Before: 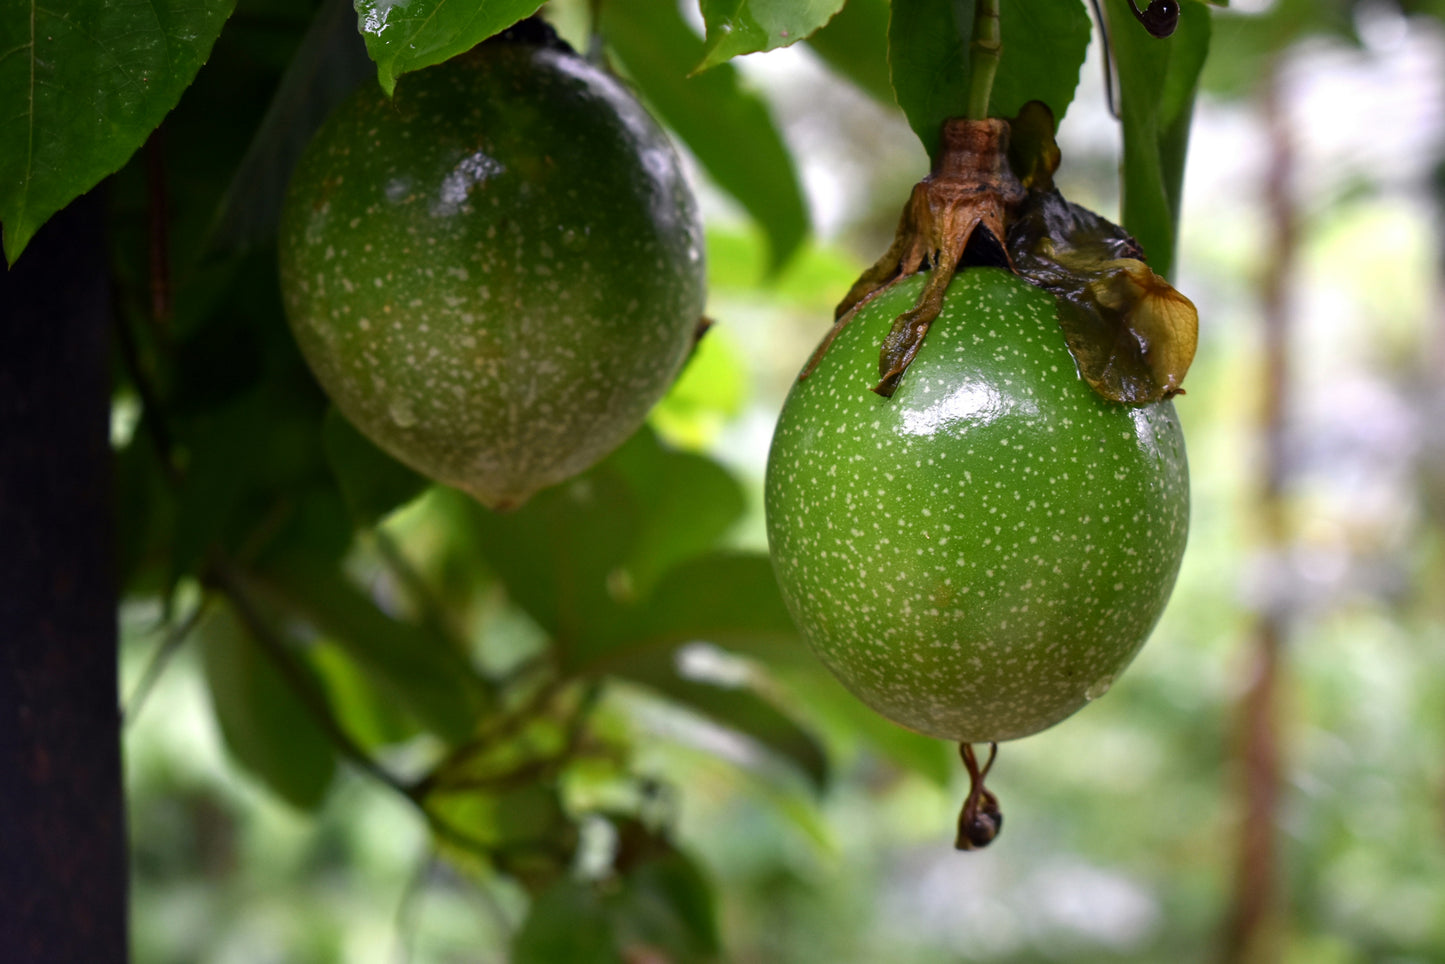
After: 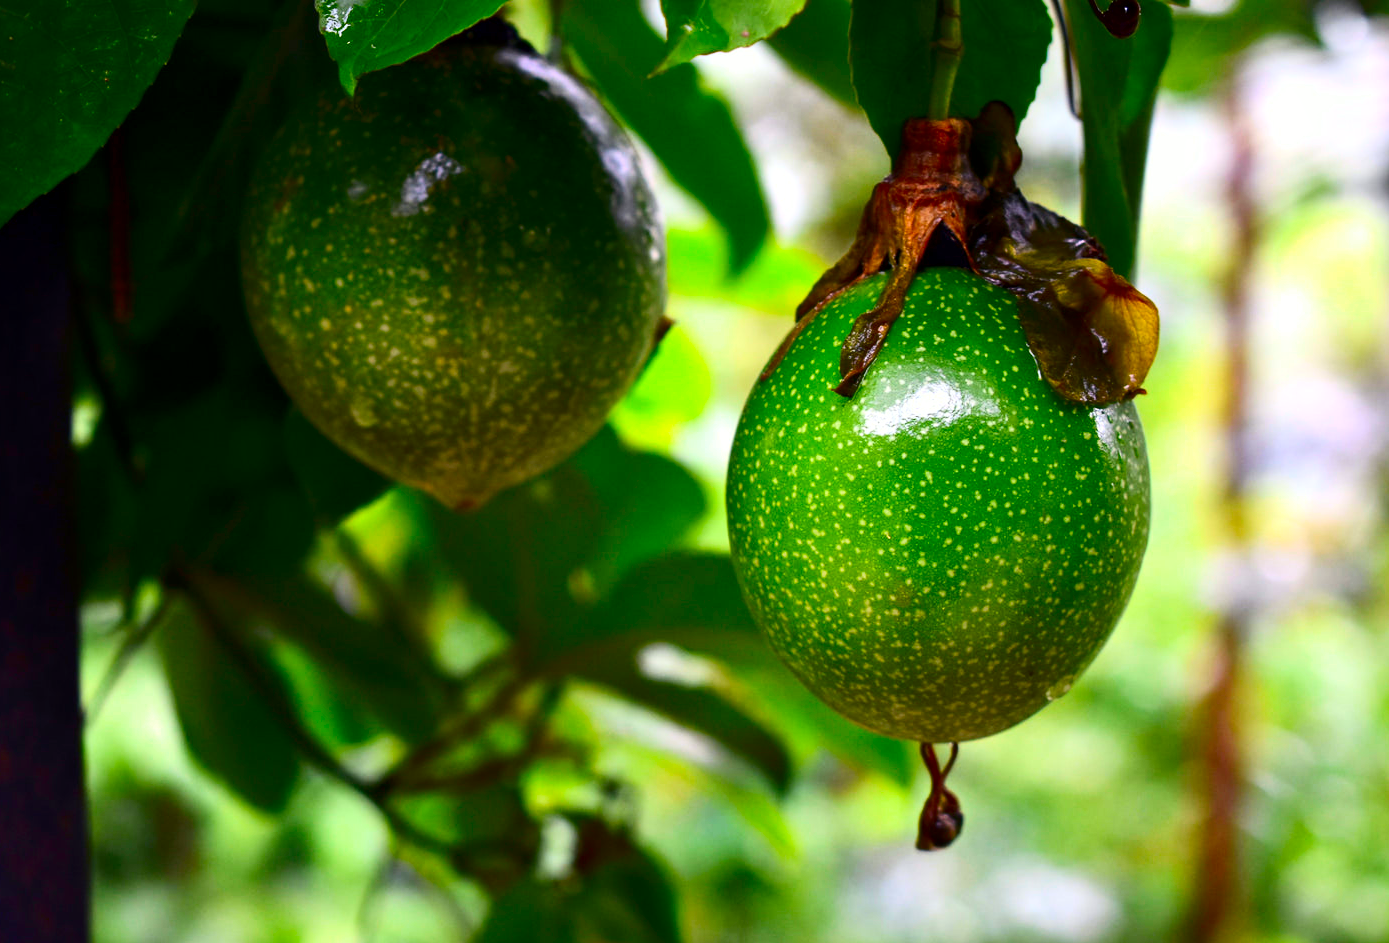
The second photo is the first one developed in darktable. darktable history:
crop and rotate: left 2.737%, right 1.107%, bottom 2.113%
contrast brightness saturation: contrast 0.268, brightness 0.022, saturation 0.88
color correction: highlights a* -2.52, highlights b* 2.28
local contrast: mode bilateral grid, contrast 21, coarseness 50, detail 119%, midtone range 0.2
